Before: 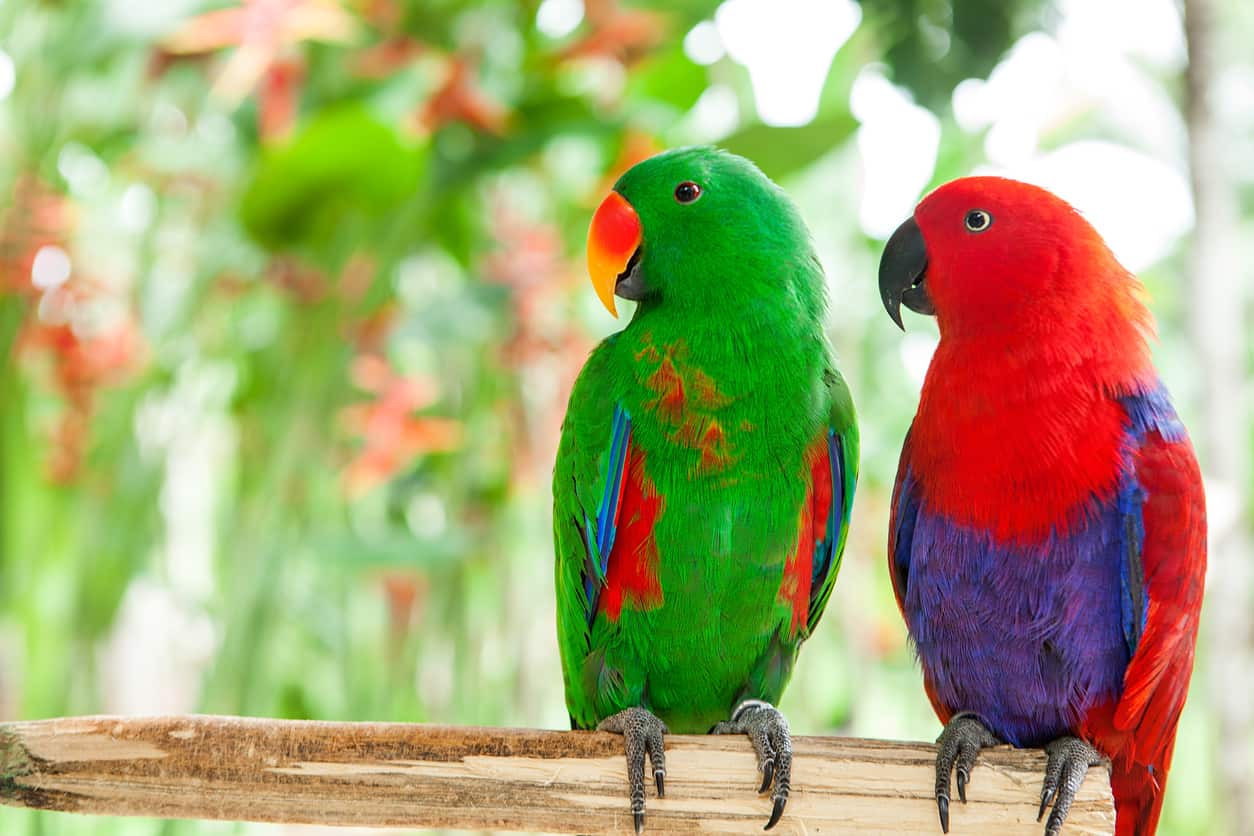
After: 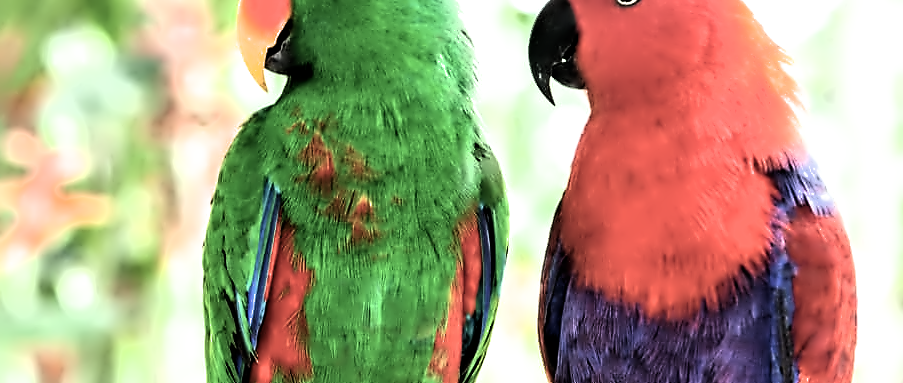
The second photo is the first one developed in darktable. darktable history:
contrast brightness saturation: contrast 0.06, brightness -0.01, saturation -0.23
crop and rotate: left 27.938%, top 27.046%, bottom 27.046%
contrast equalizer: octaves 7, y [[0.5, 0.542, 0.583, 0.625, 0.667, 0.708], [0.5 ×6], [0.5 ×6], [0, 0.033, 0.067, 0.1, 0.133, 0.167], [0, 0.05, 0.1, 0.15, 0.2, 0.25]]
filmic rgb: black relative exposure -8.2 EV, white relative exposure 2.2 EV, threshold 3 EV, hardness 7.11, latitude 85.74%, contrast 1.696, highlights saturation mix -4%, shadows ↔ highlights balance -2.69%, color science v5 (2021), contrast in shadows safe, contrast in highlights safe, enable highlight reconstruction true
